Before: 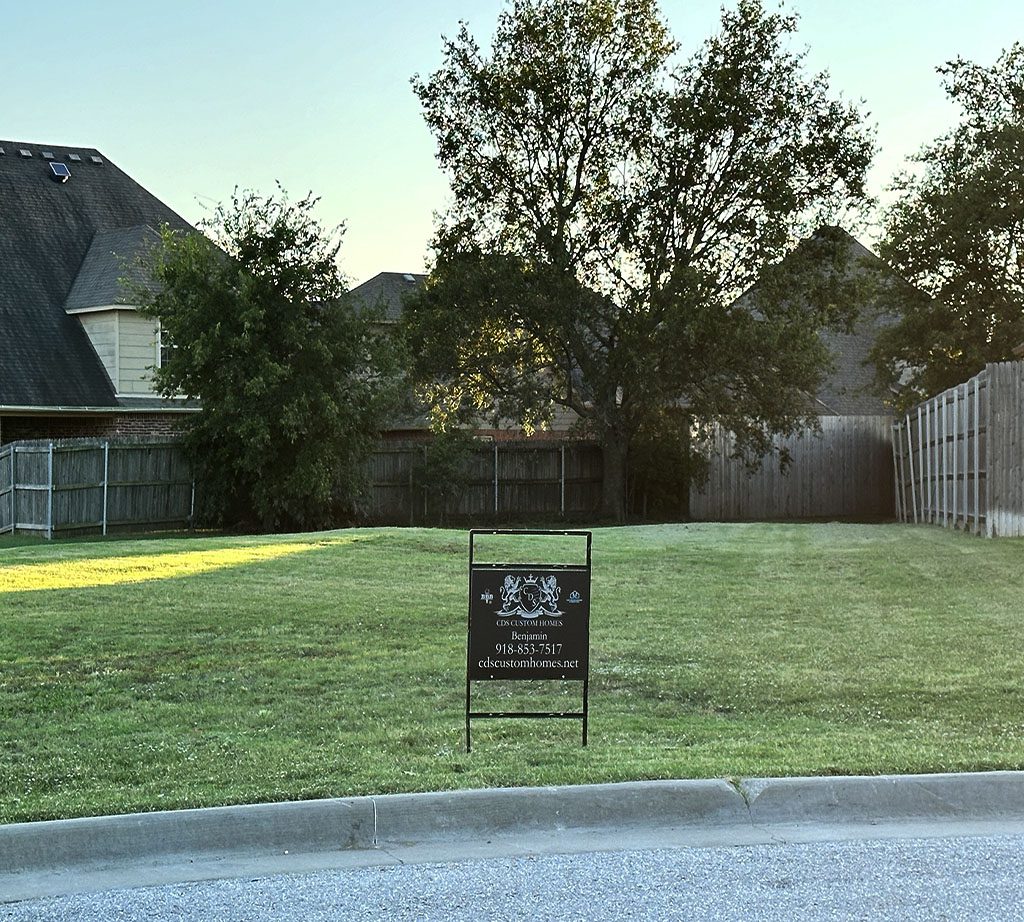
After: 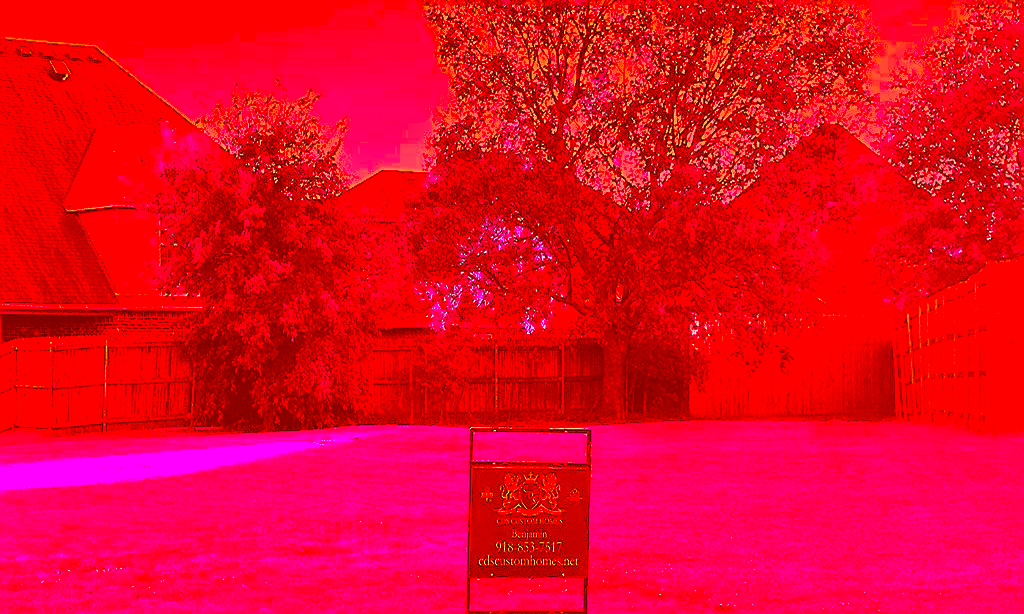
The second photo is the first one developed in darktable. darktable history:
tone equalizer: -7 EV 0.15 EV, -6 EV 0.6 EV, -5 EV 1.15 EV, -4 EV 1.33 EV, -3 EV 1.15 EV, -2 EV 0.6 EV, -1 EV 0.15 EV, mask exposure compensation -0.5 EV
crop: top 11.166%, bottom 22.168%
sharpen: on, module defaults
color correction: highlights a* -39.68, highlights b* -40, shadows a* -40, shadows b* -40, saturation -3
